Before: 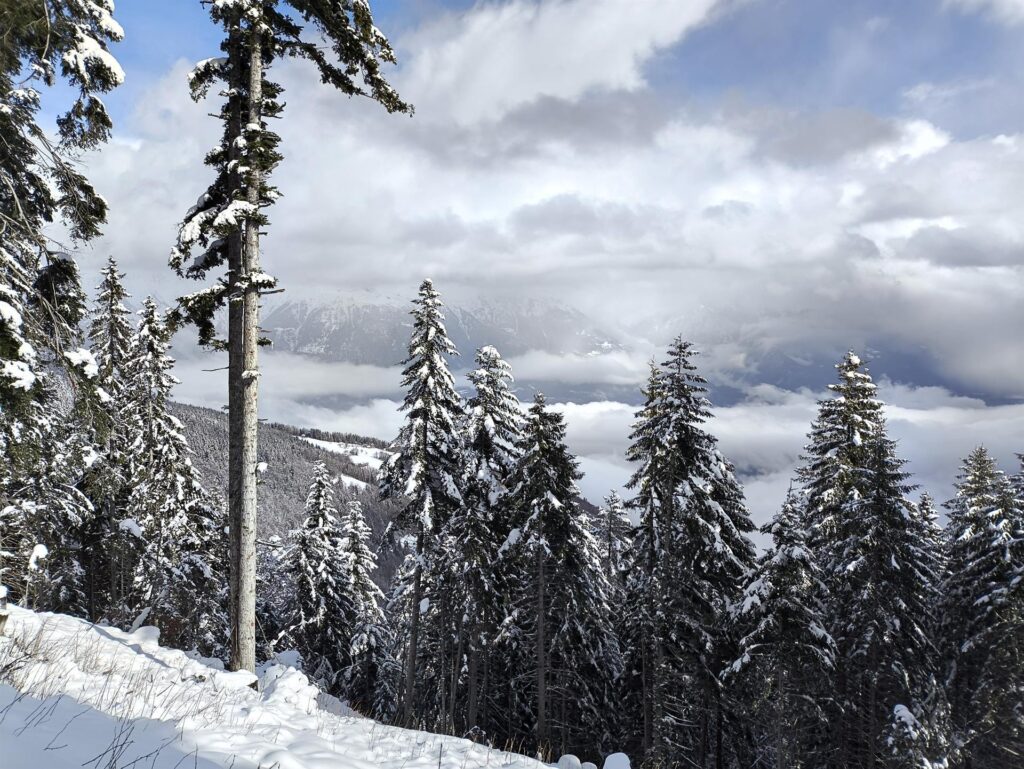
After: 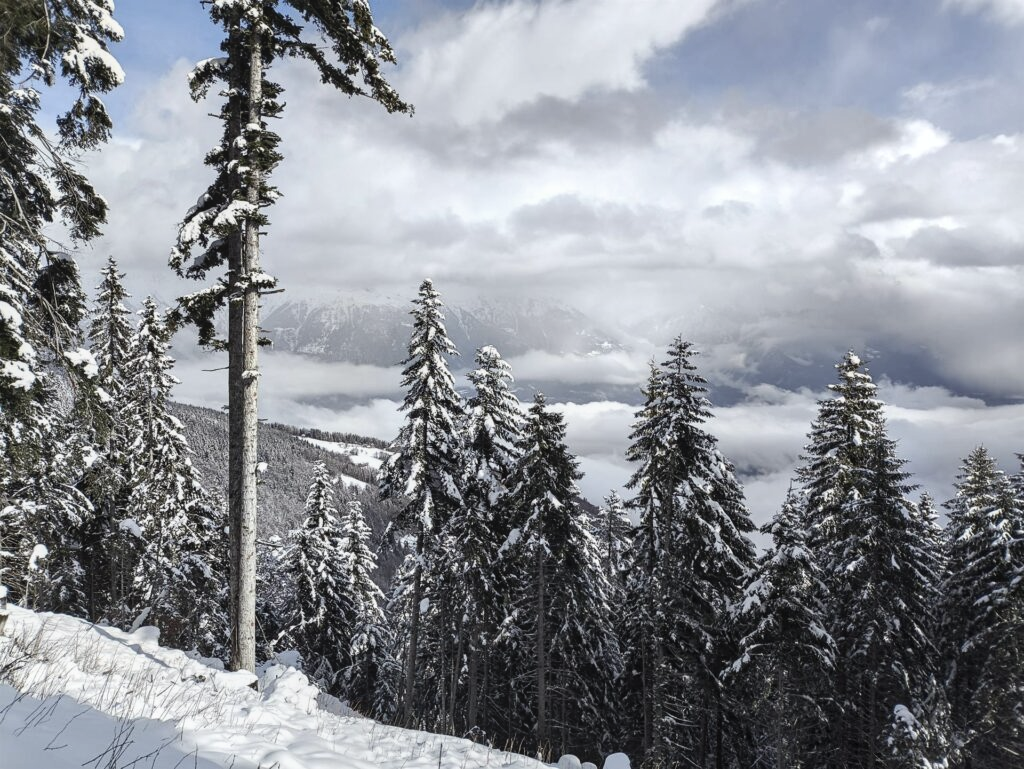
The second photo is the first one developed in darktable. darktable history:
local contrast: detail 110%
contrast brightness saturation: contrast 0.101, saturation -0.285
